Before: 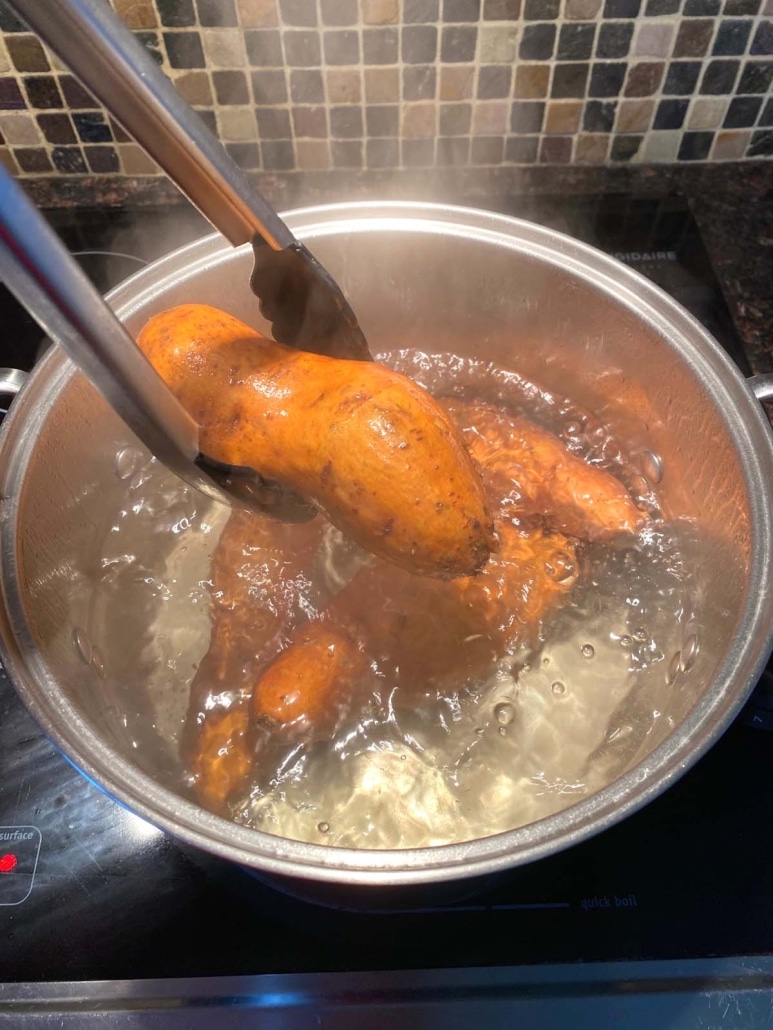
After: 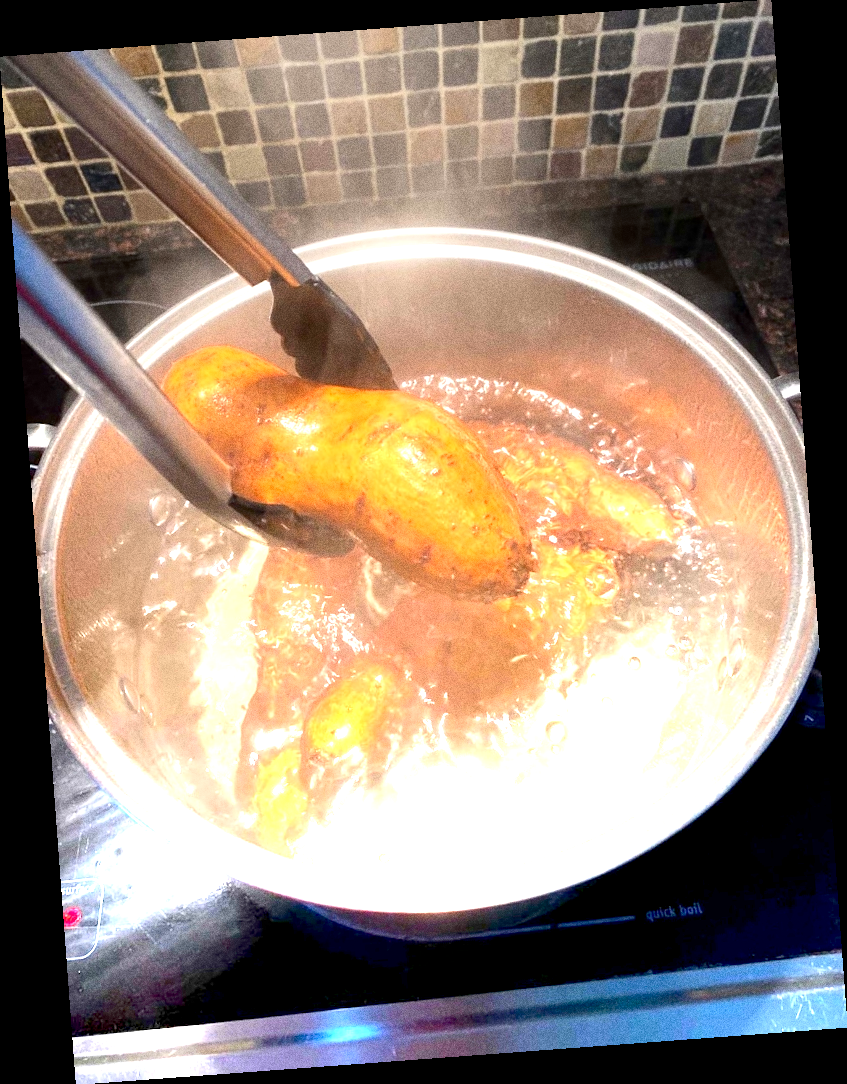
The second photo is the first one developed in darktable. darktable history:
graduated density: density -3.9 EV
rotate and perspective: rotation -4.25°, automatic cropping off
grain: coarseness 0.09 ISO, strength 40%
exposure: black level correction 0.003, exposure 0.383 EV, compensate highlight preservation false
